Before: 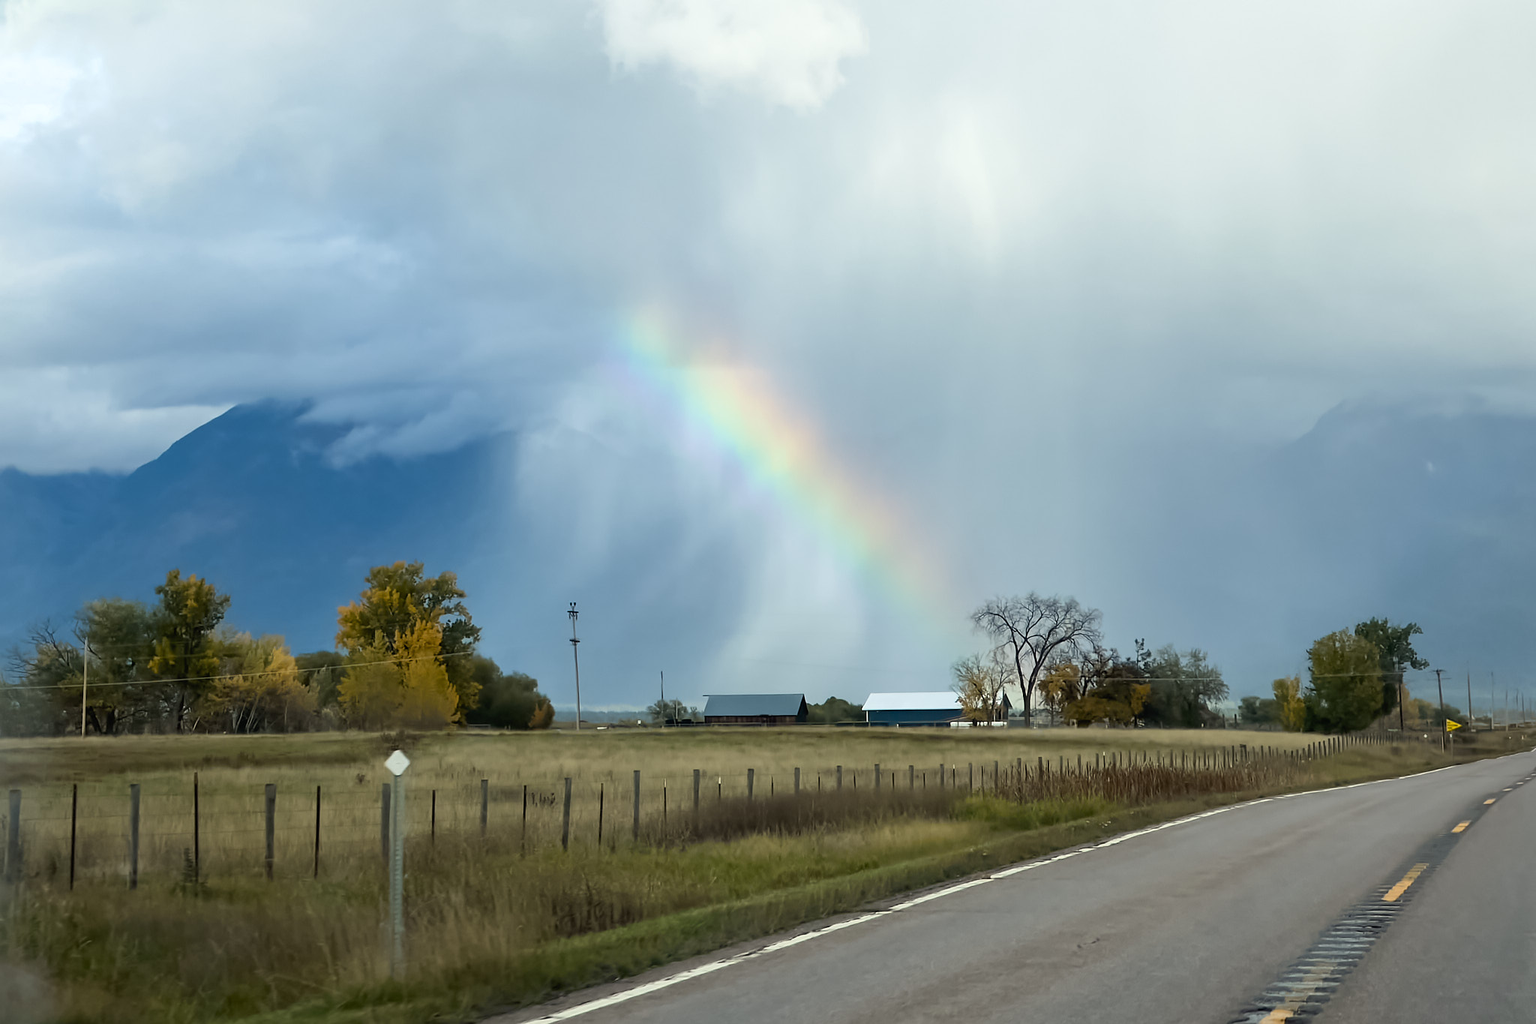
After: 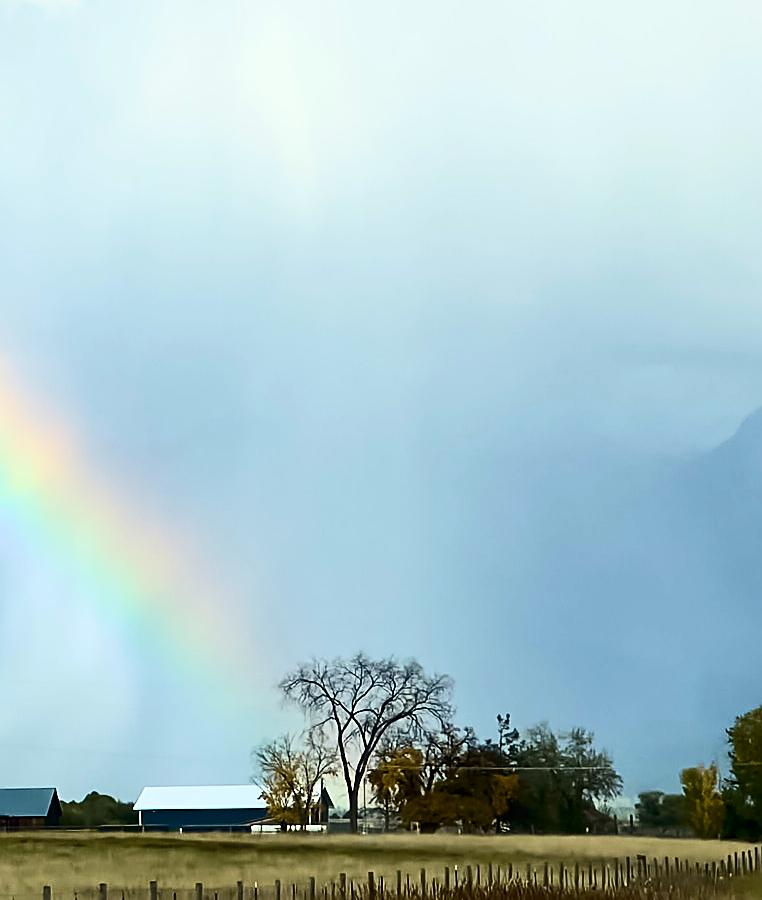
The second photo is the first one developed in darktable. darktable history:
contrast brightness saturation: contrast 0.279
crop and rotate: left 49.643%, top 10.106%, right 13.146%, bottom 23.897%
sharpen: amount 0.59
color balance rgb: shadows lift › luminance -10.161%, shadows lift › chroma 0.803%, shadows lift › hue 110.94°, perceptual saturation grading › global saturation 0.884%, global vibrance 50.583%
